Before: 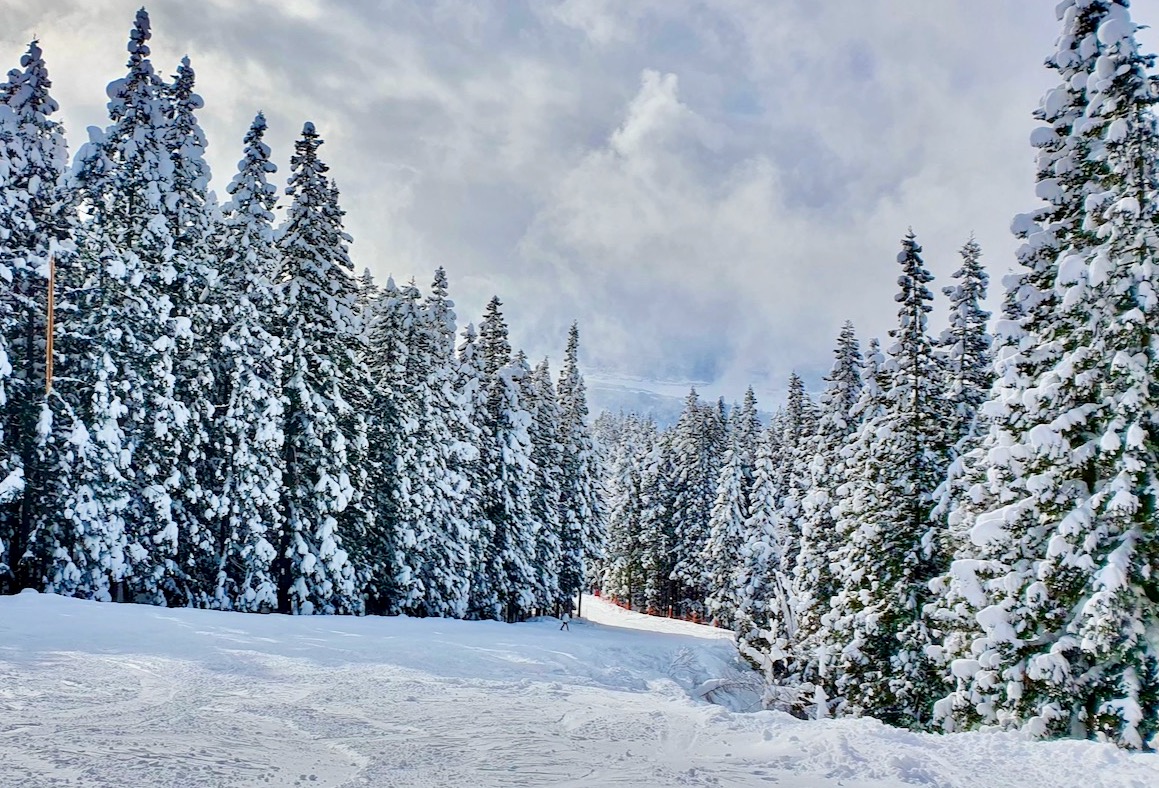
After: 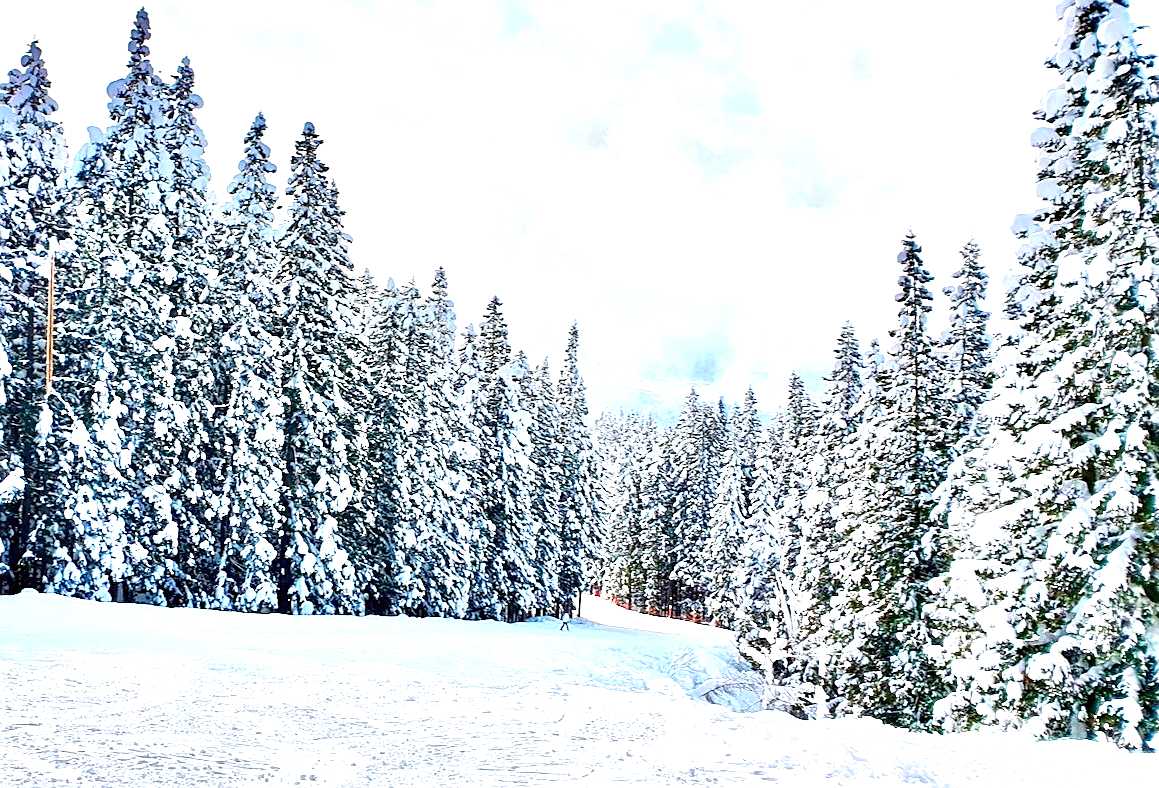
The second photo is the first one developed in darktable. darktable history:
sharpen: on, module defaults
exposure: black level correction 0, exposure 1.3 EV, compensate highlight preservation false
